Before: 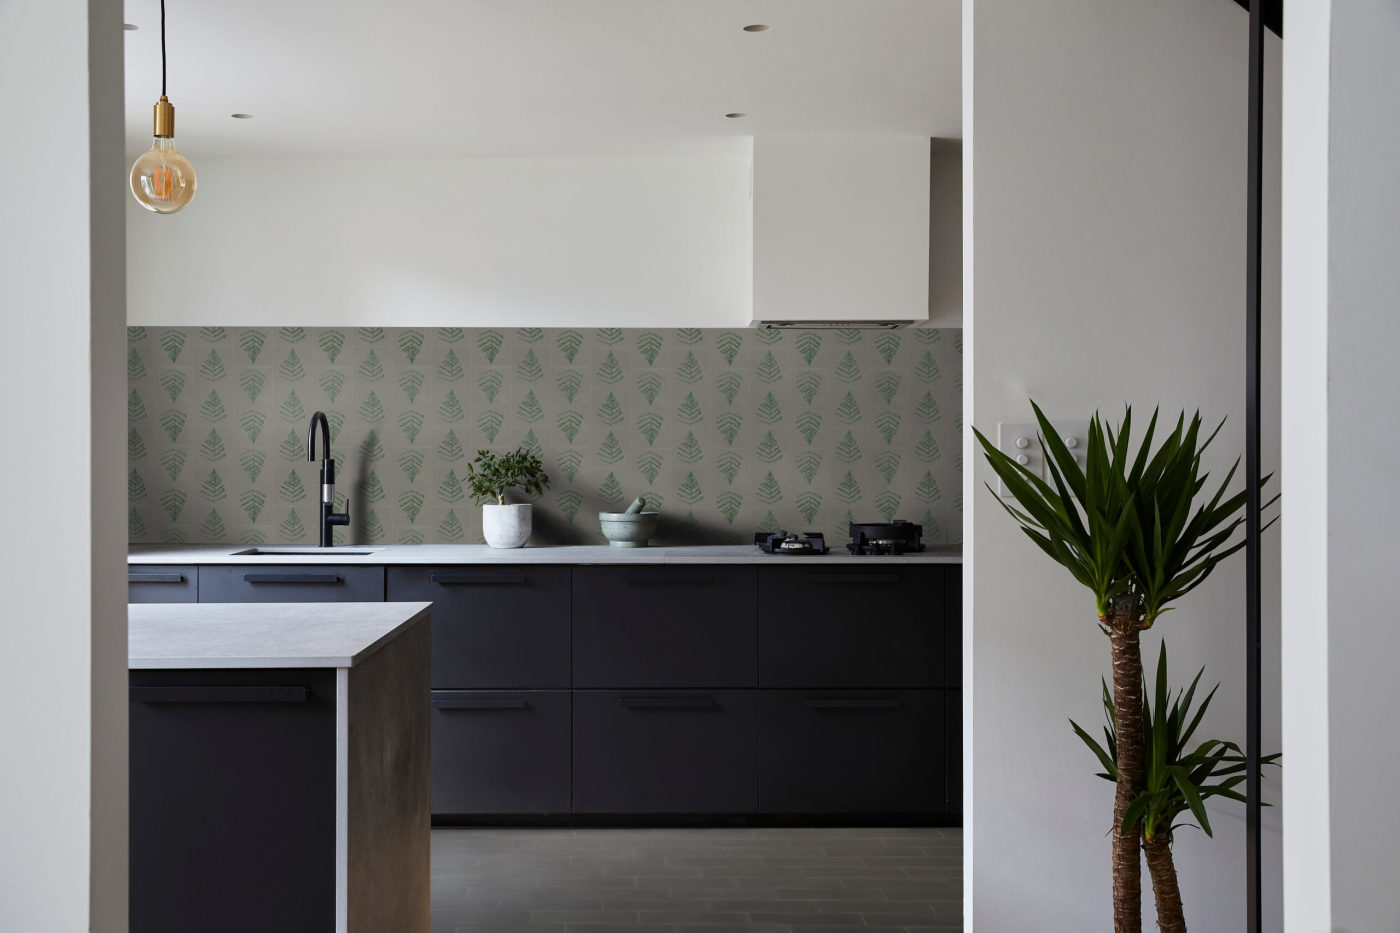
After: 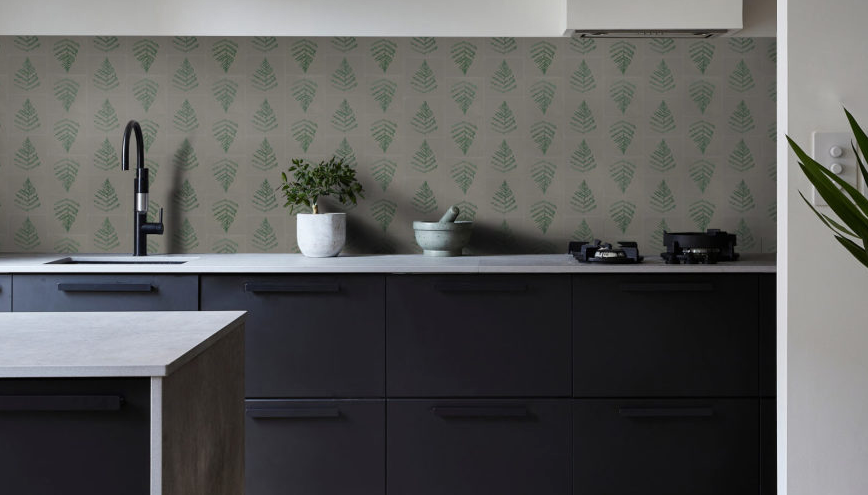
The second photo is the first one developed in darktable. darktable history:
crop: left 13.312%, top 31.28%, right 24.627%, bottom 15.582%
shadows and highlights: shadows 19.13, highlights -83.41, soften with gaussian
